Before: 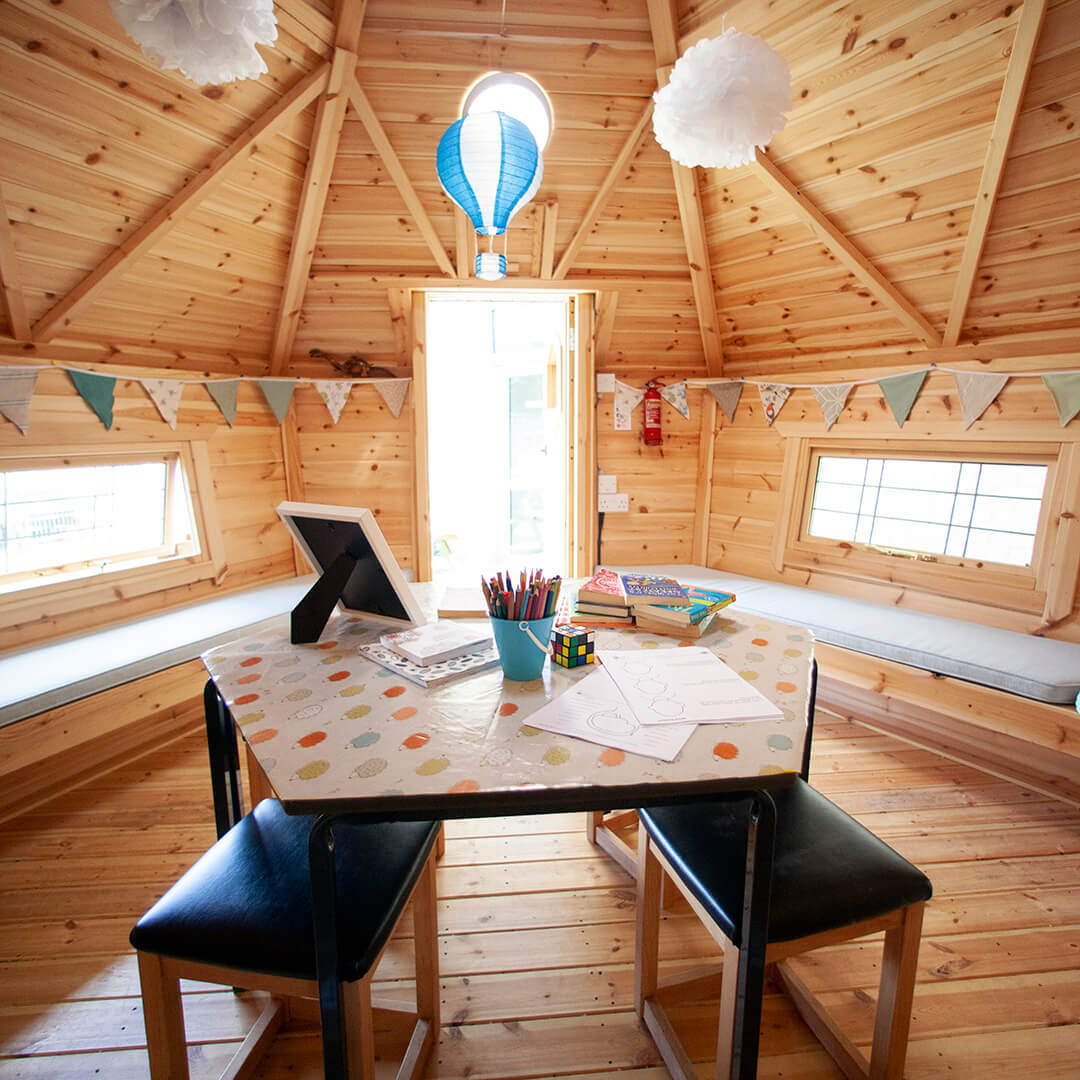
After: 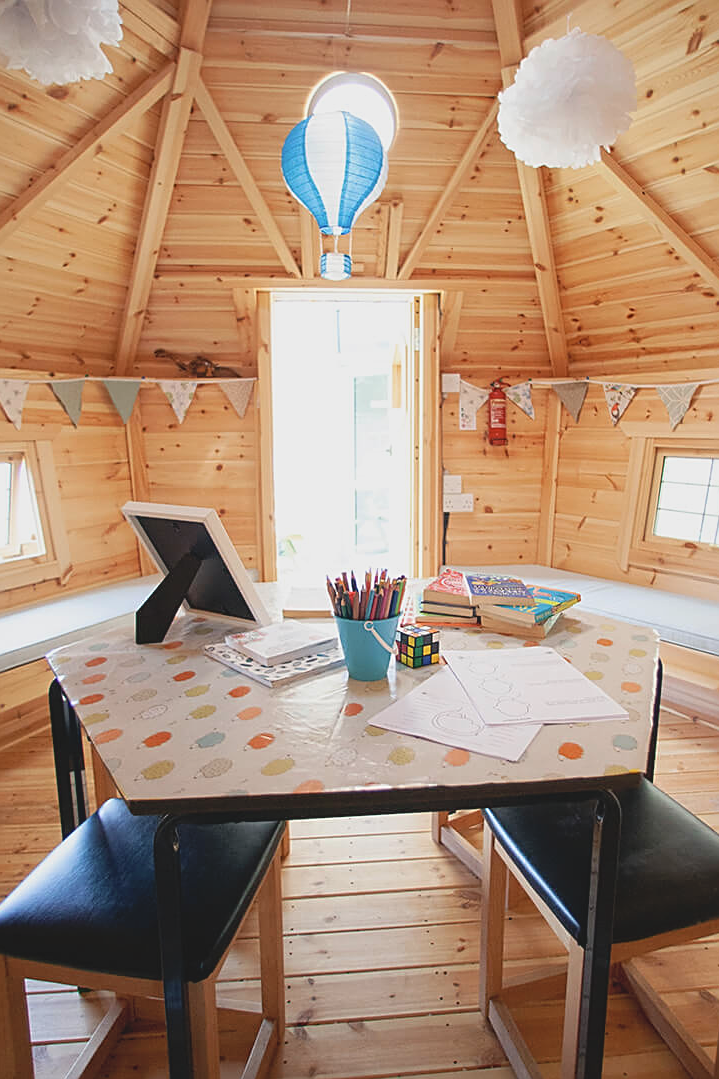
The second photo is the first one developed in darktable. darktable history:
crop and rotate: left 14.436%, right 18.898%
contrast brightness saturation: contrast -0.15, brightness 0.05, saturation -0.12
sharpen: on, module defaults
